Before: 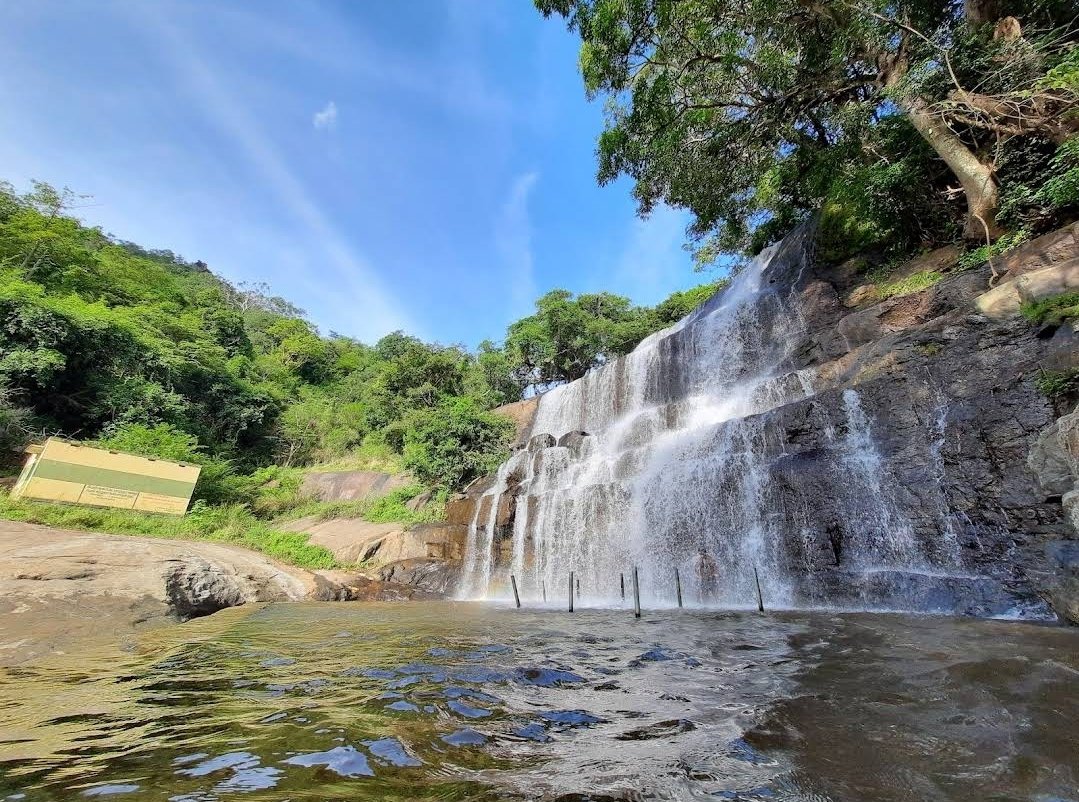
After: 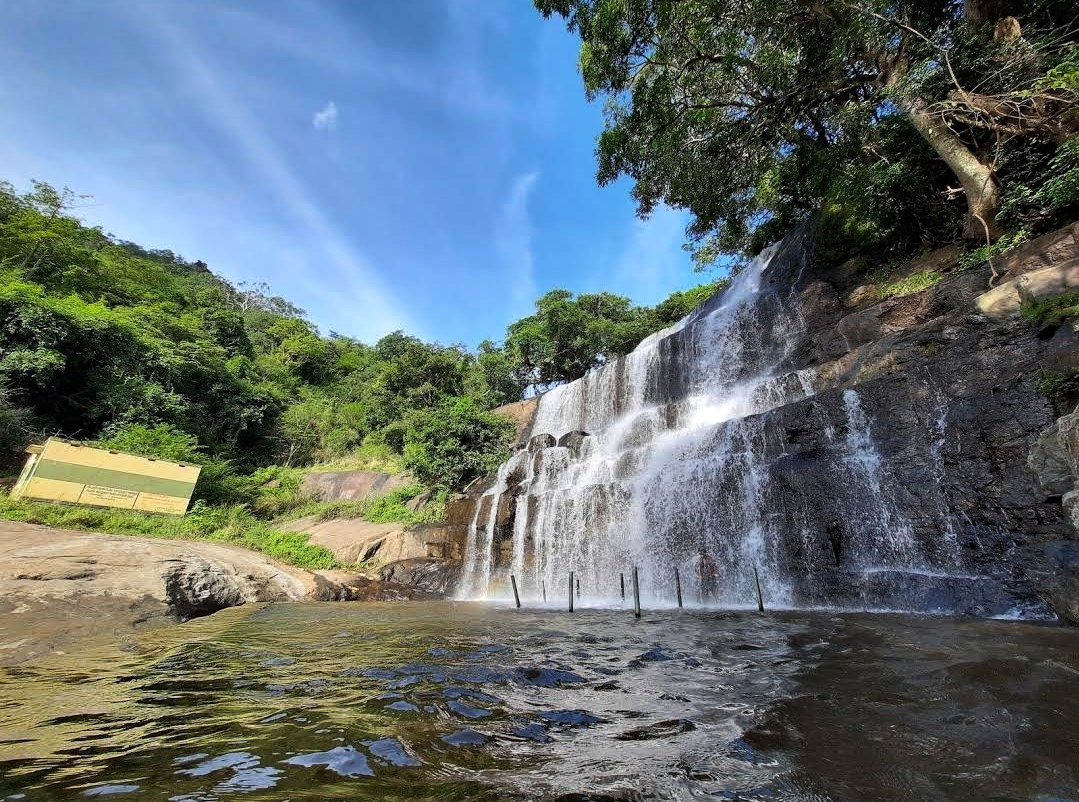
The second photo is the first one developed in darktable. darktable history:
vignetting: fall-off start 91.48%, brightness -0.241, saturation 0.146
color balance rgb: perceptual saturation grading › global saturation 0.309%, perceptual brilliance grading › highlights 3.285%, perceptual brilliance grading › mid-tones -17.08%, perceptual brilliance grading › shadows -41.996%, global vibrance 20.219%
